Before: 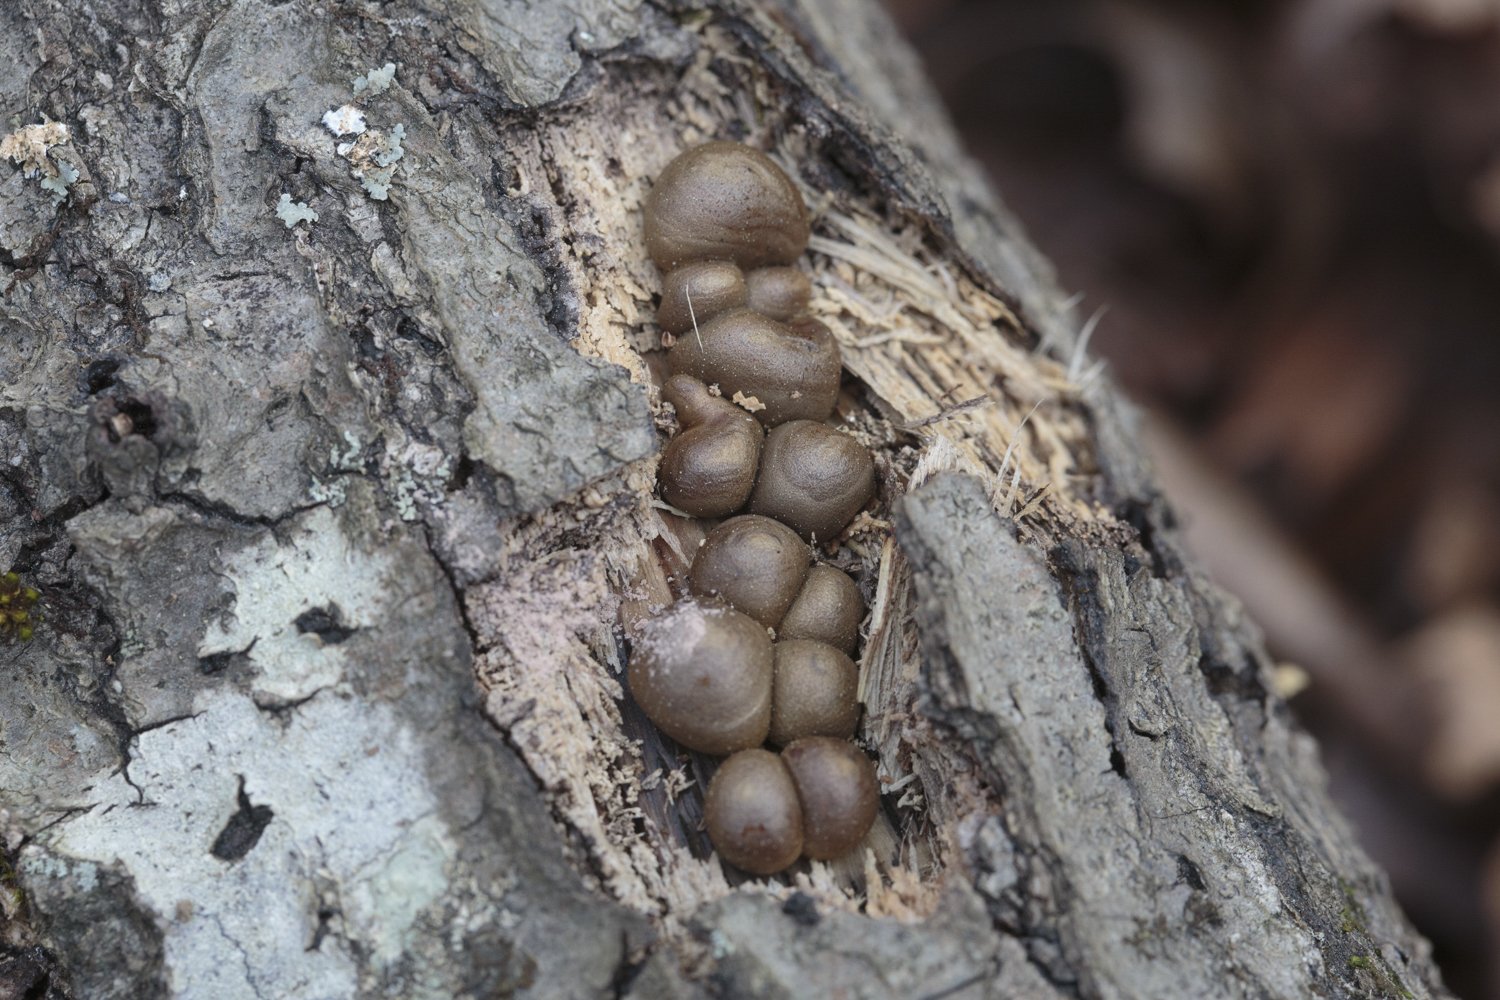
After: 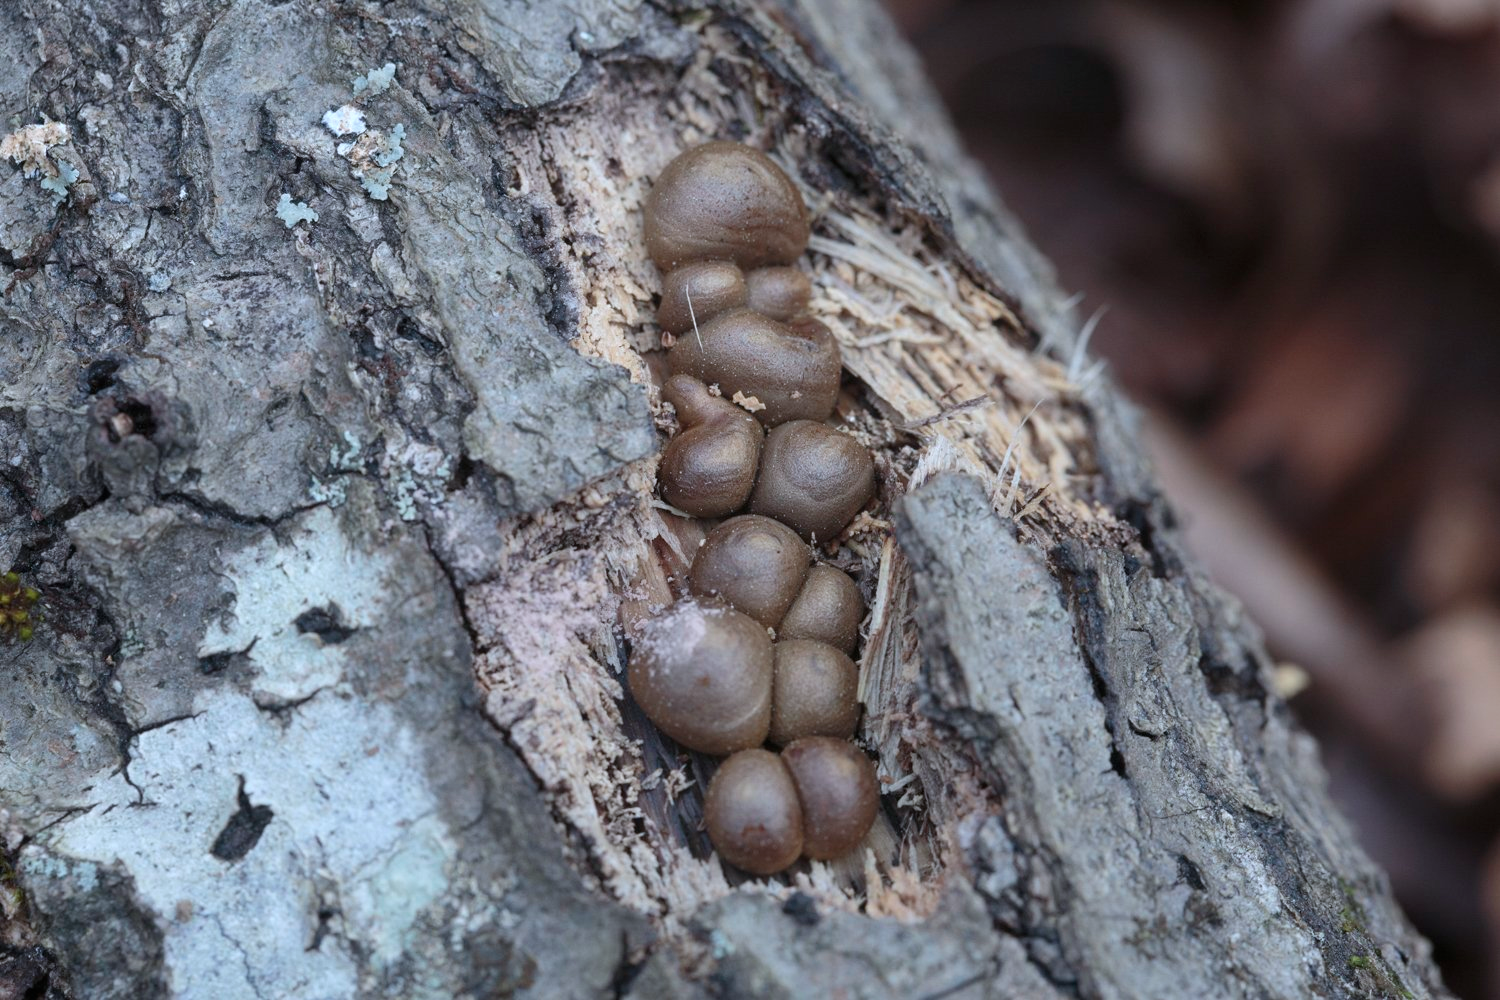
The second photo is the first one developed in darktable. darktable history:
color calibration: x 0.367, y 0.379, temperature 4404.8 K, gamut compression 1.7
